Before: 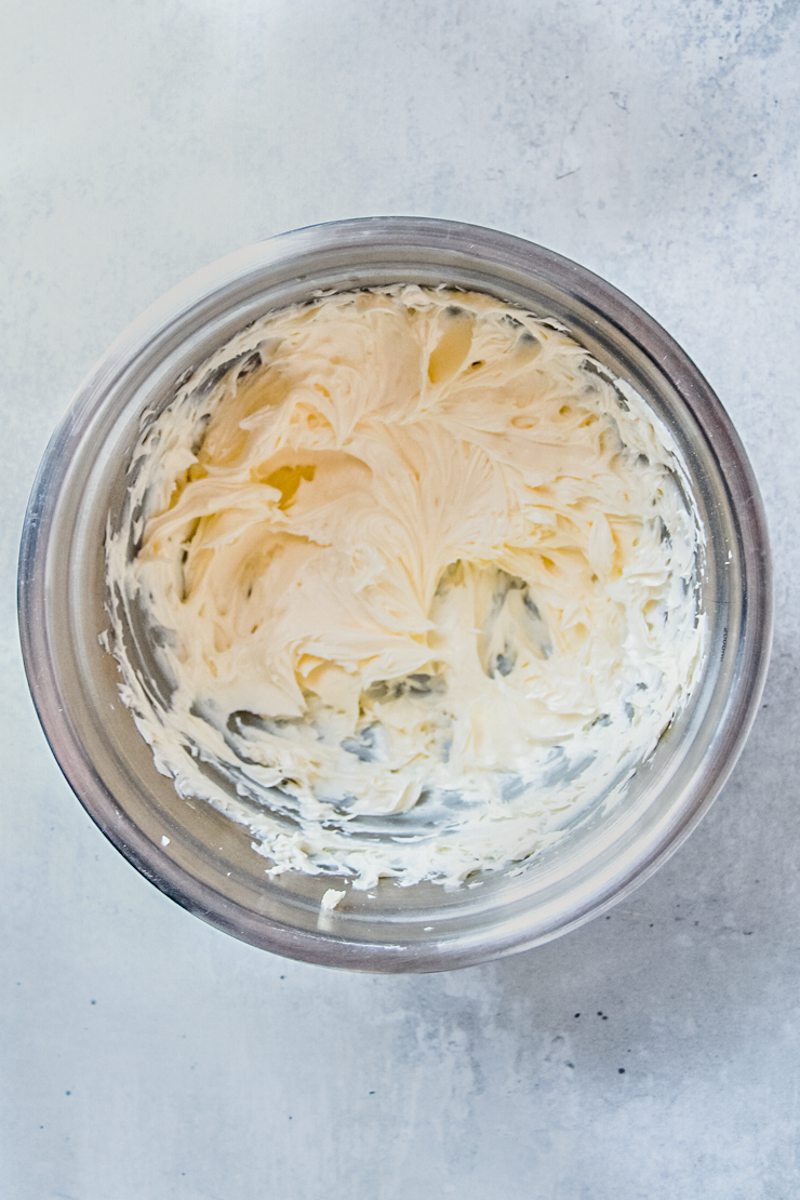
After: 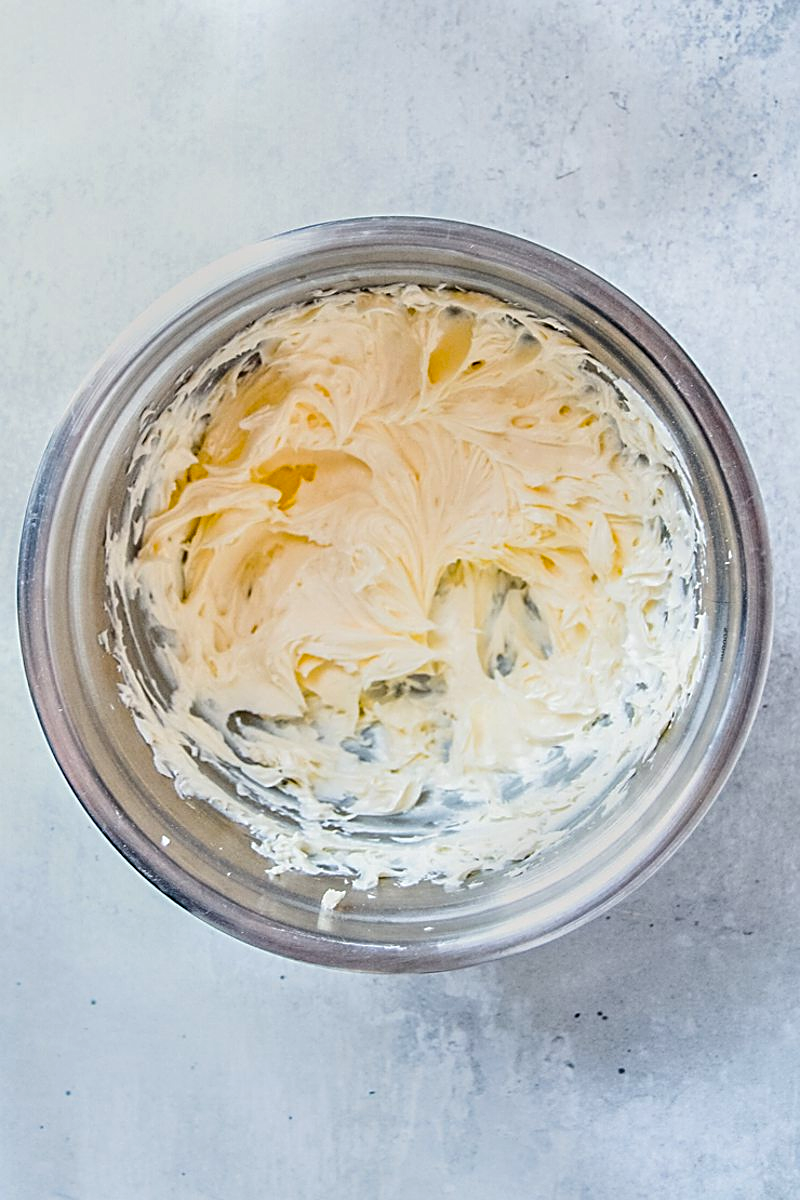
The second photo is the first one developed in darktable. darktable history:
sharpen: on, module defaults
local contrast: highlights 100%, shadows 100%, detail 120%, midtone range 0.2
color balance: output saturation 120%
